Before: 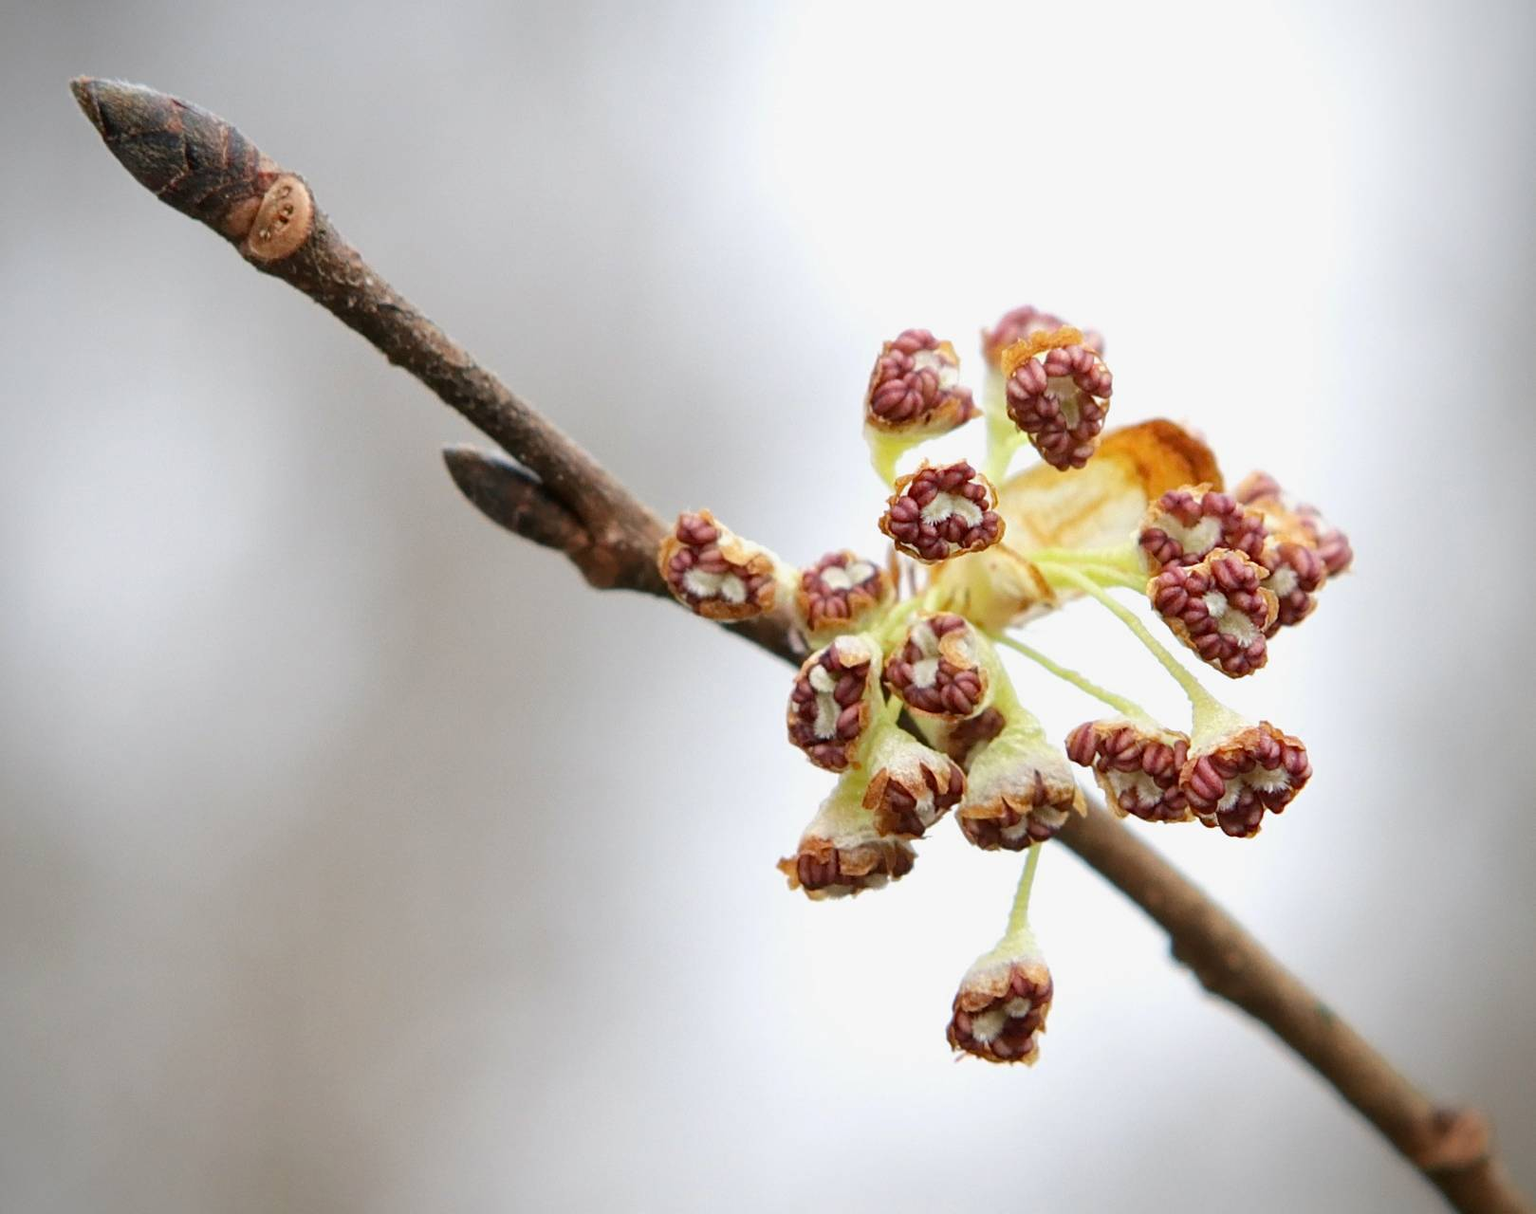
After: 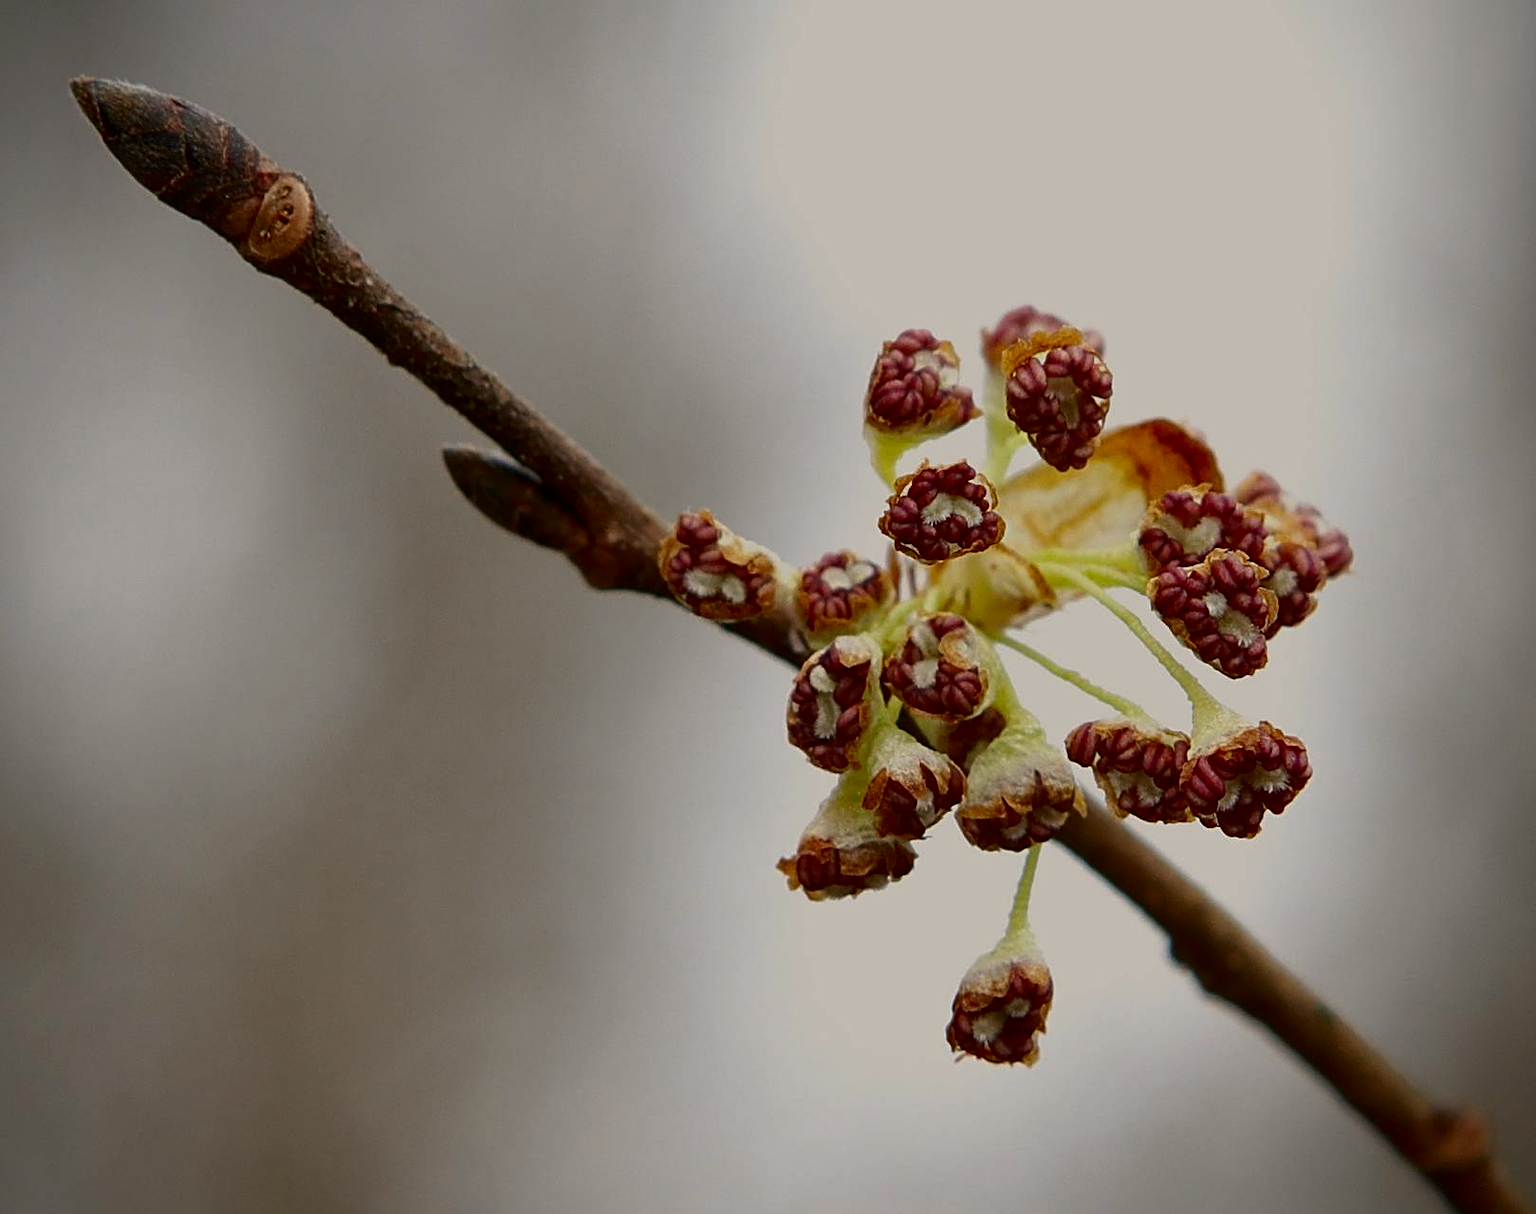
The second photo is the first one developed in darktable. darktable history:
contrast brightness saturation: contrast 0.1, brightness -0.26, saturation 0.14
color calibration: x 0.334, y 0.349, temperature 5426 K
exposure: black level correction 0, exposure 0.7 EV, compensate exposure bias true, compensate highlight preservation false
sharpen: on, module defaults
white balance: emerald 1
